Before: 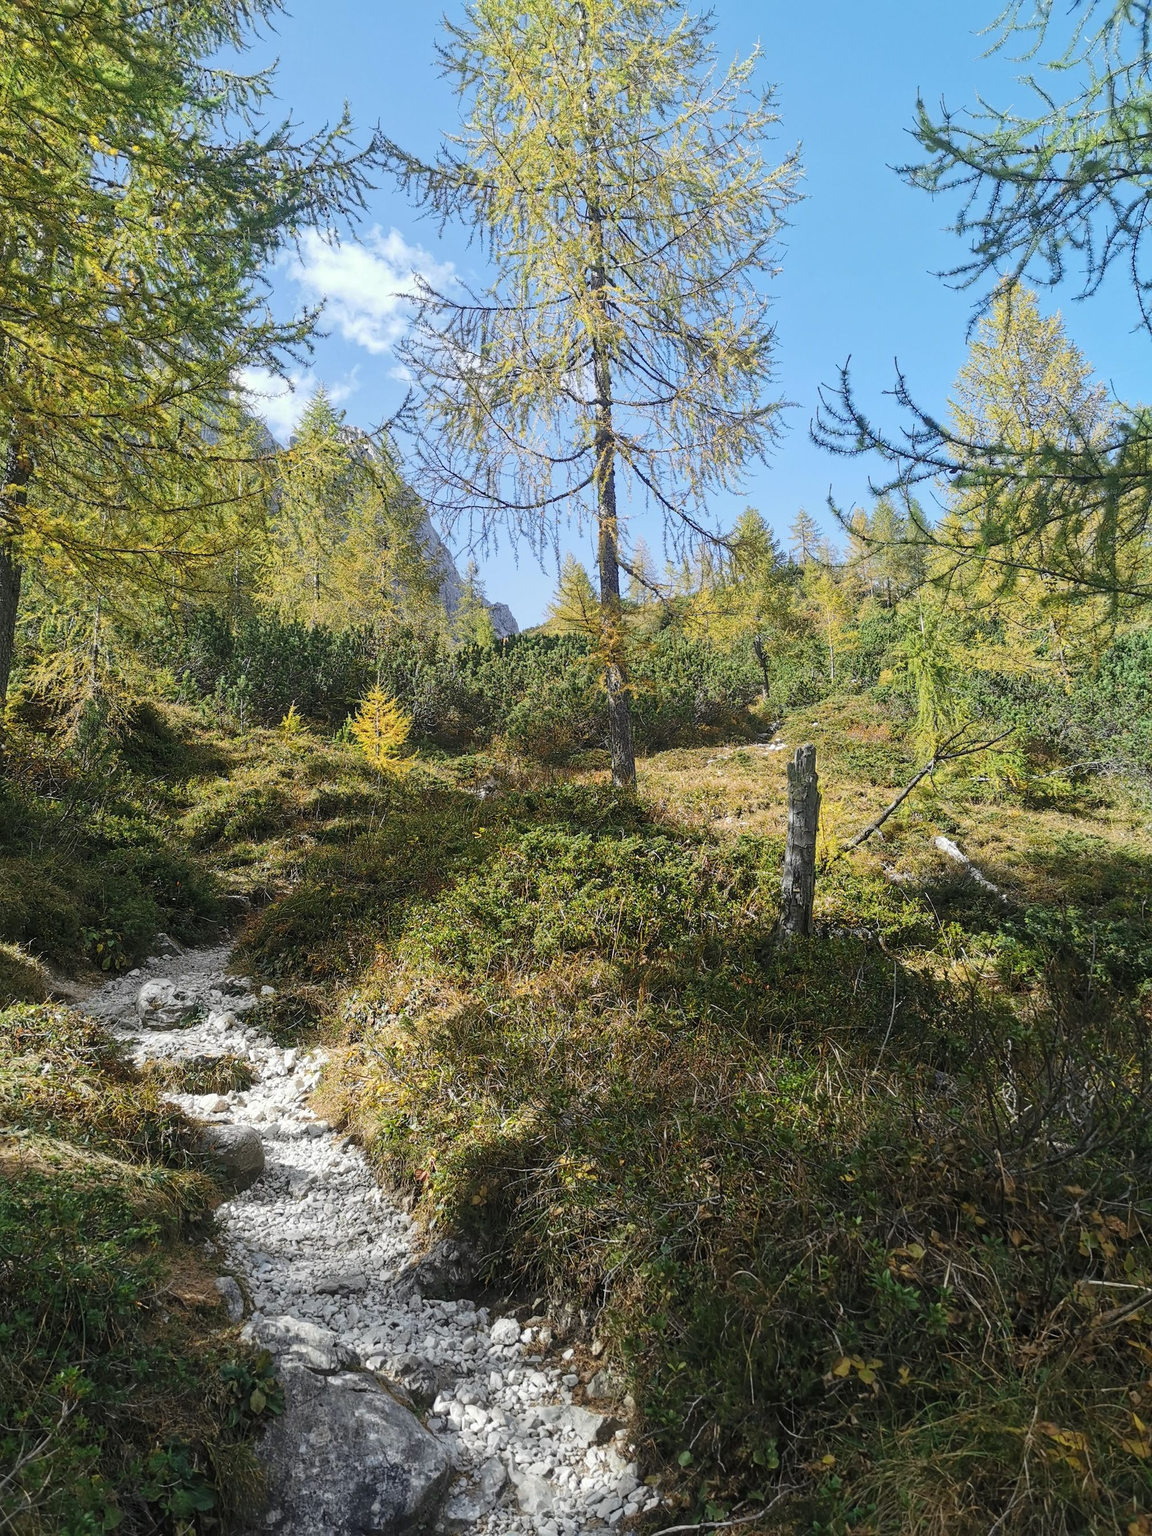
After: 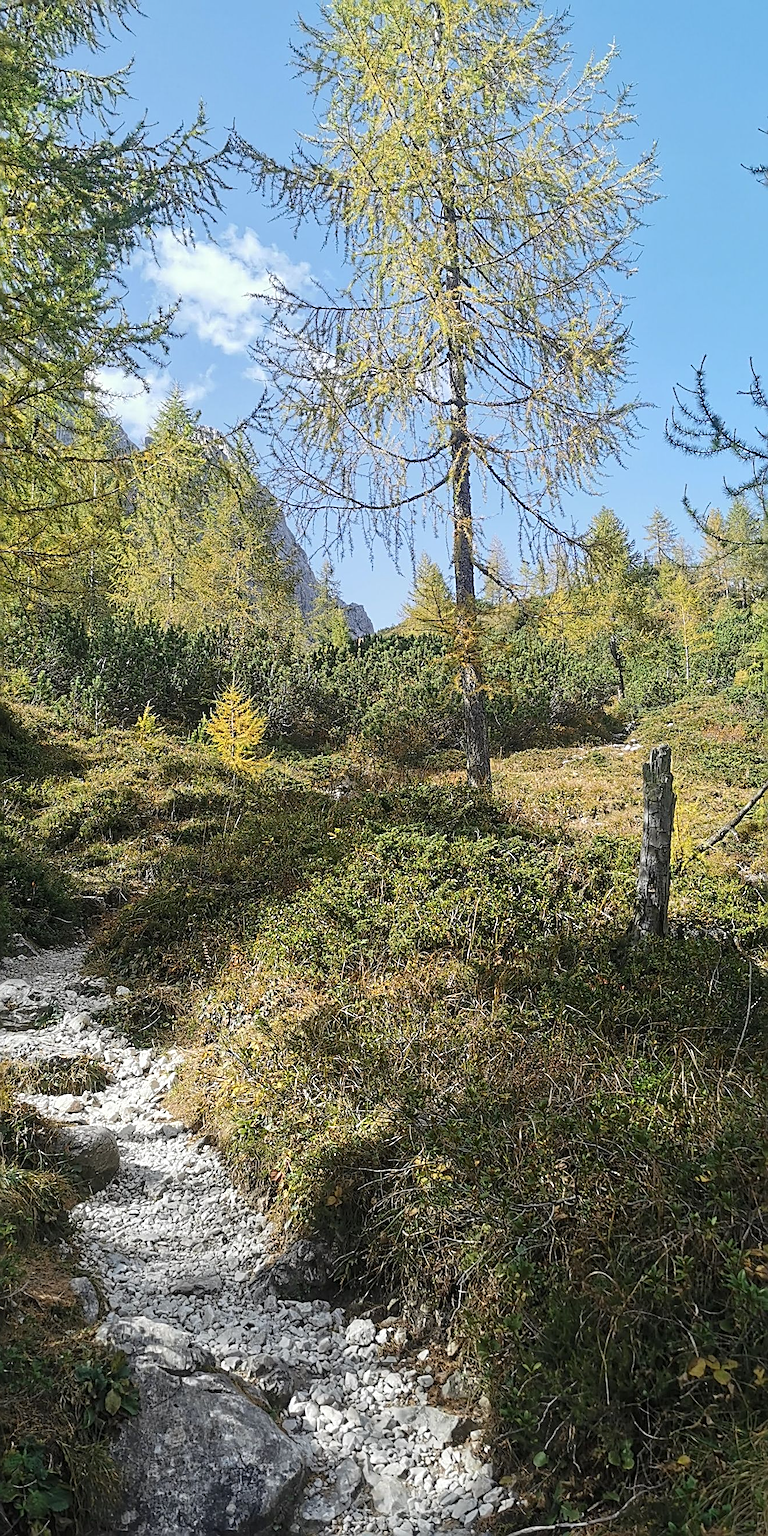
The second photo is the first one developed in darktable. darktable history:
sharpen: radius 2.584, amount 0.688
crop and rotate: left 12.648%, right 20.685%
contrast brightness saturation: saturation -0.04
